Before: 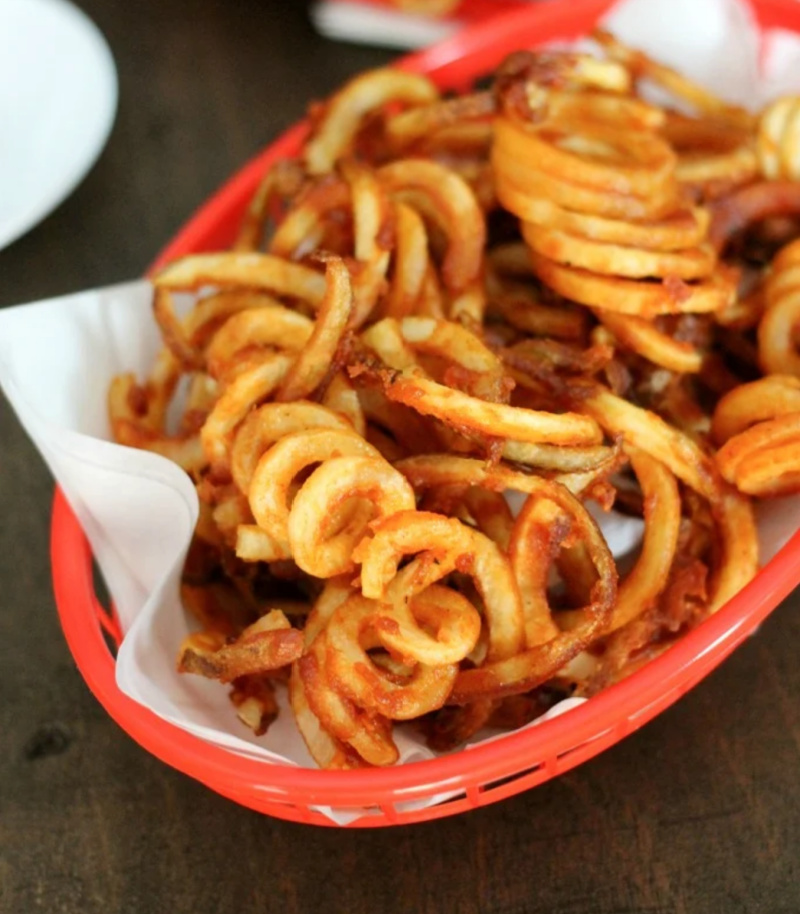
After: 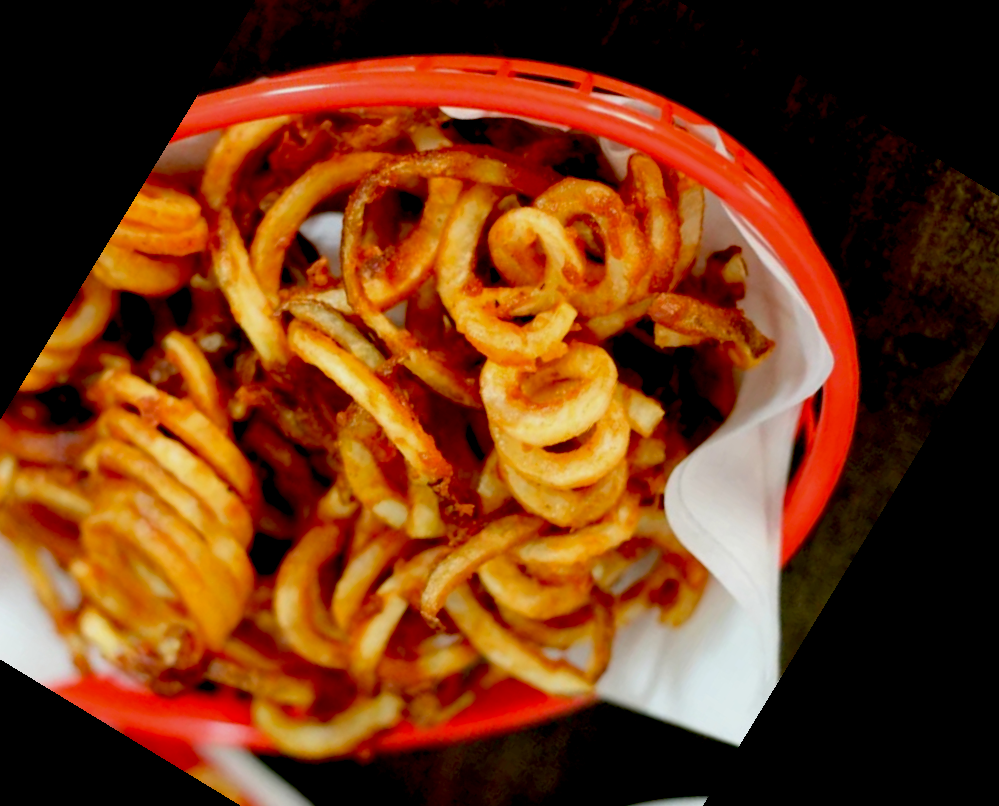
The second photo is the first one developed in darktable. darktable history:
exposure: black level correction 0.046, exposure -0.228 EV, compensate highlight preservation false
crop and rotate: angle 148.68°, left 9.111%, top 15.603%, right 4.588%, bottom 17.041%
